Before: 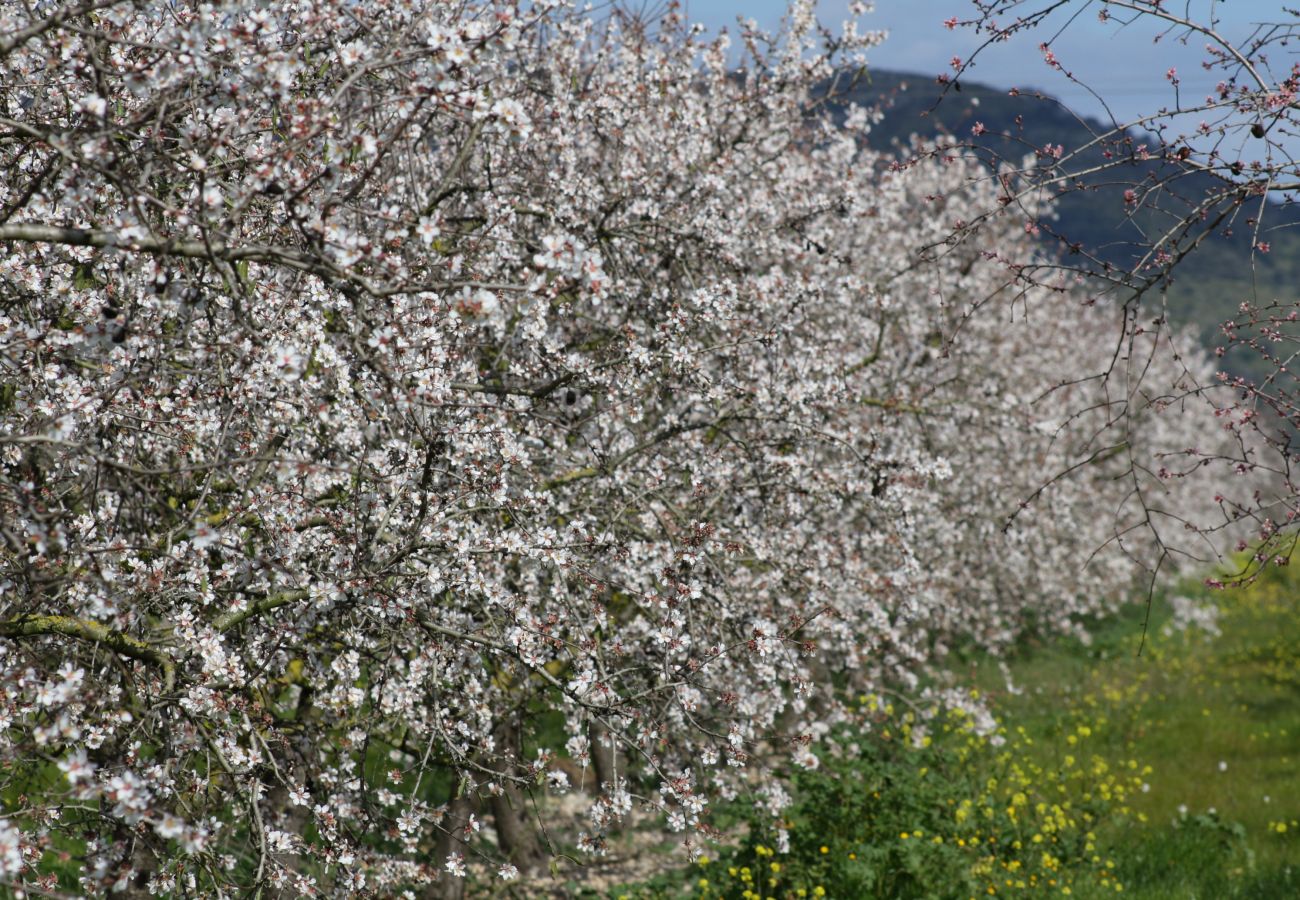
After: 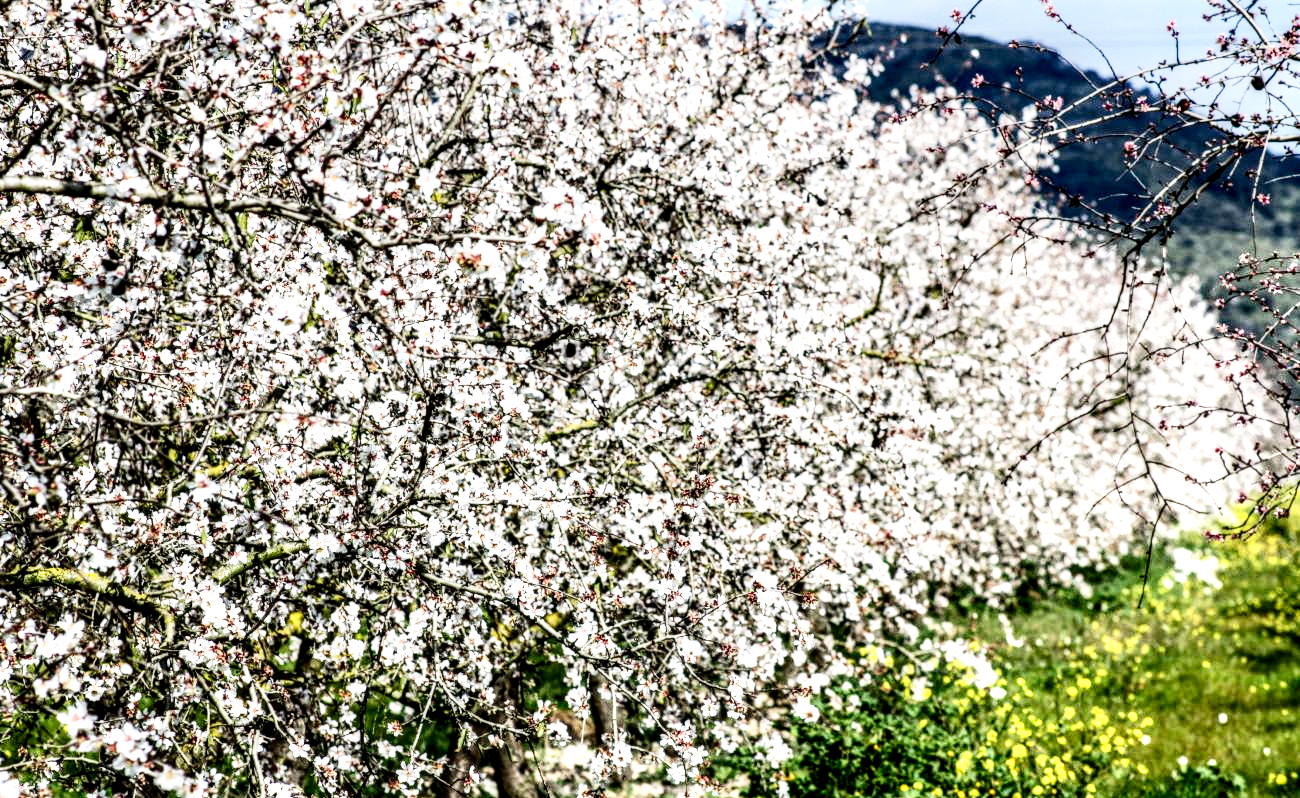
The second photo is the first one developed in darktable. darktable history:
local contrast: highlights 16%, detail 188%
contrast brightness saturation: contrast 0.27
base curve: curves: ch0 [(0, 0) (0.007, 0.004) (0.027, 0.03) (0.046, 0.07) (0.207, 0.54) (0.442, 0.872) (0.673, 0.972) (1, 1)], preserve colors none
crop and rotate: top 5.443%, bottom 5.853%
